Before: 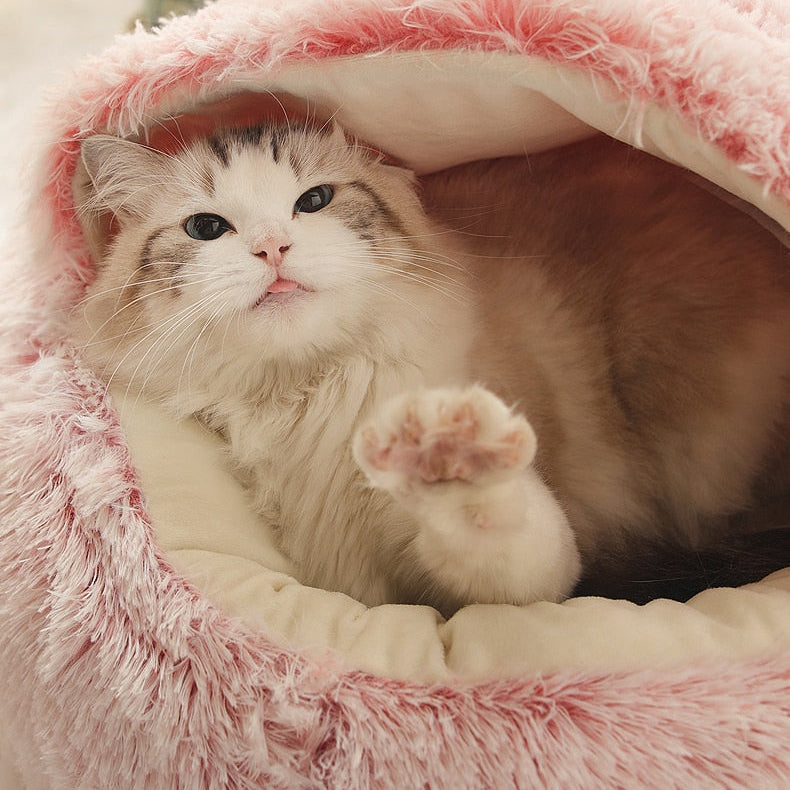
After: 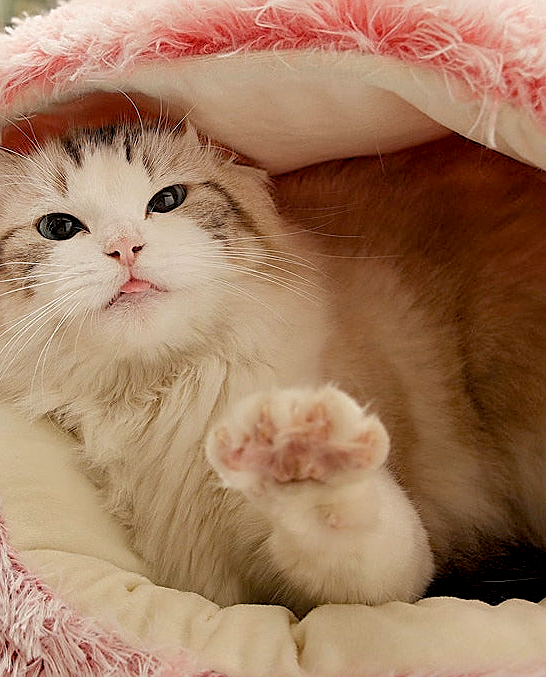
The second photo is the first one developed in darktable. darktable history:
sharpen: on, module defaults
crop: left 18.699%, right 12.09%, bottom 14.275%
color balance rgb: global offset › luminance -1.446%, perceptual saturation grading › global saturation 10.075%, global vibrance 9.212%
